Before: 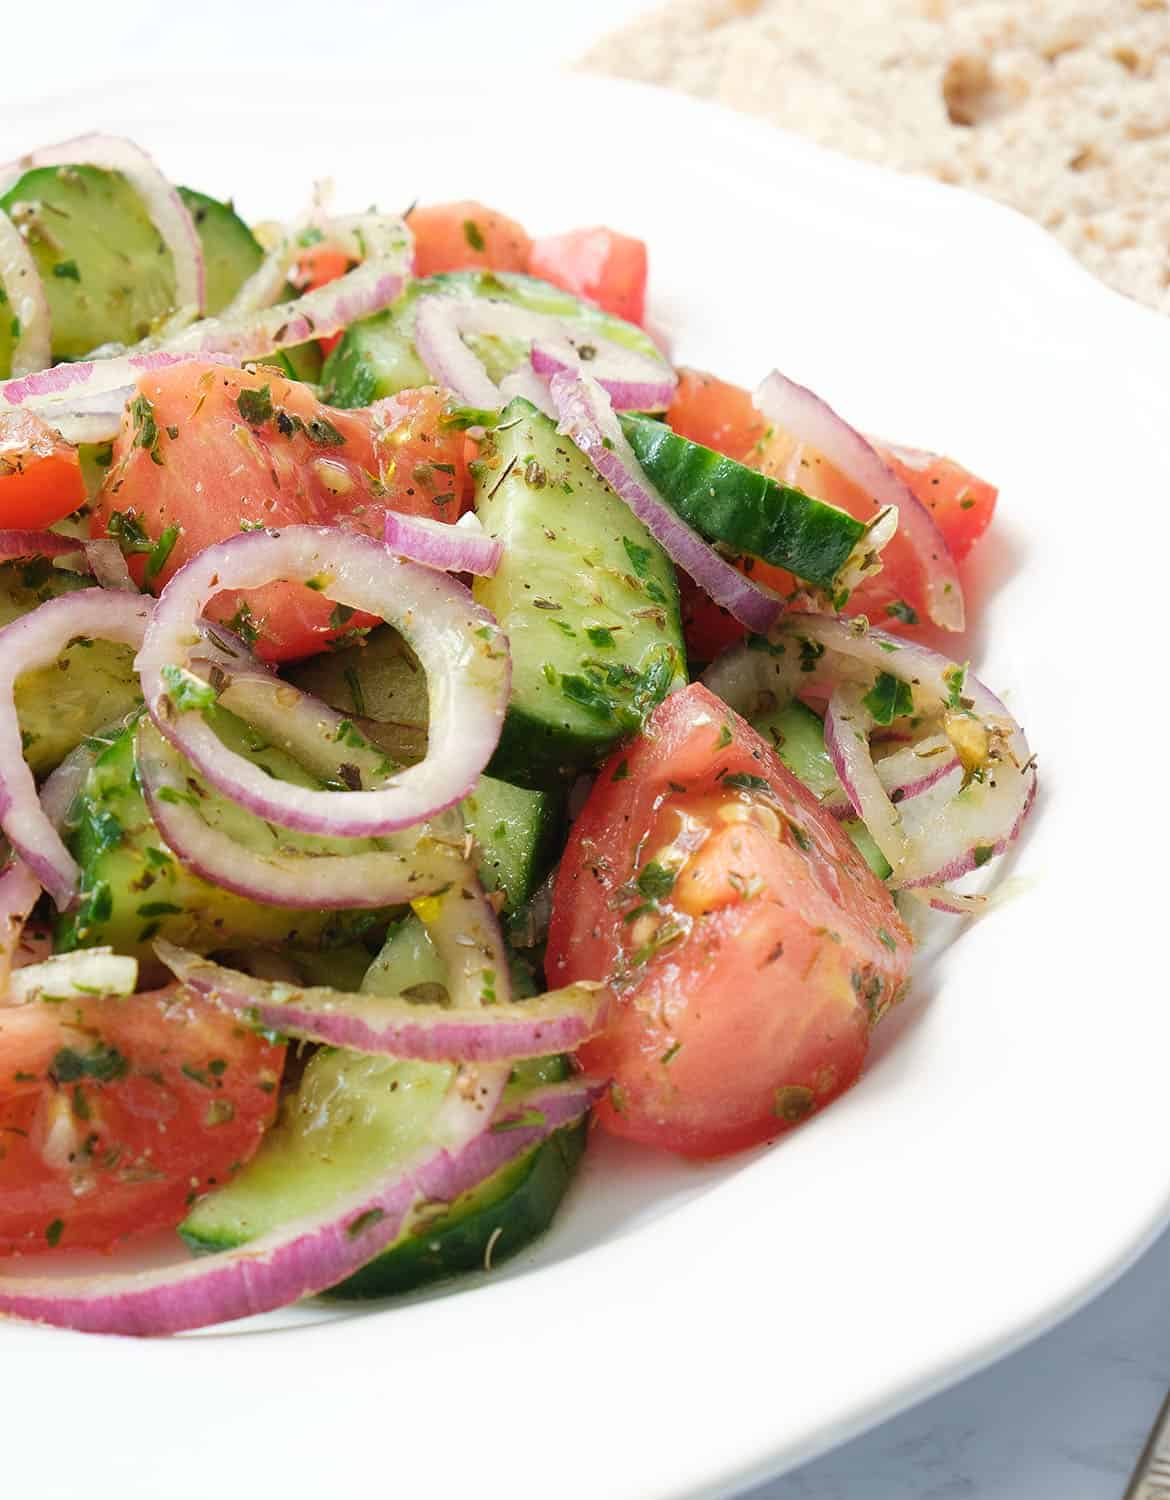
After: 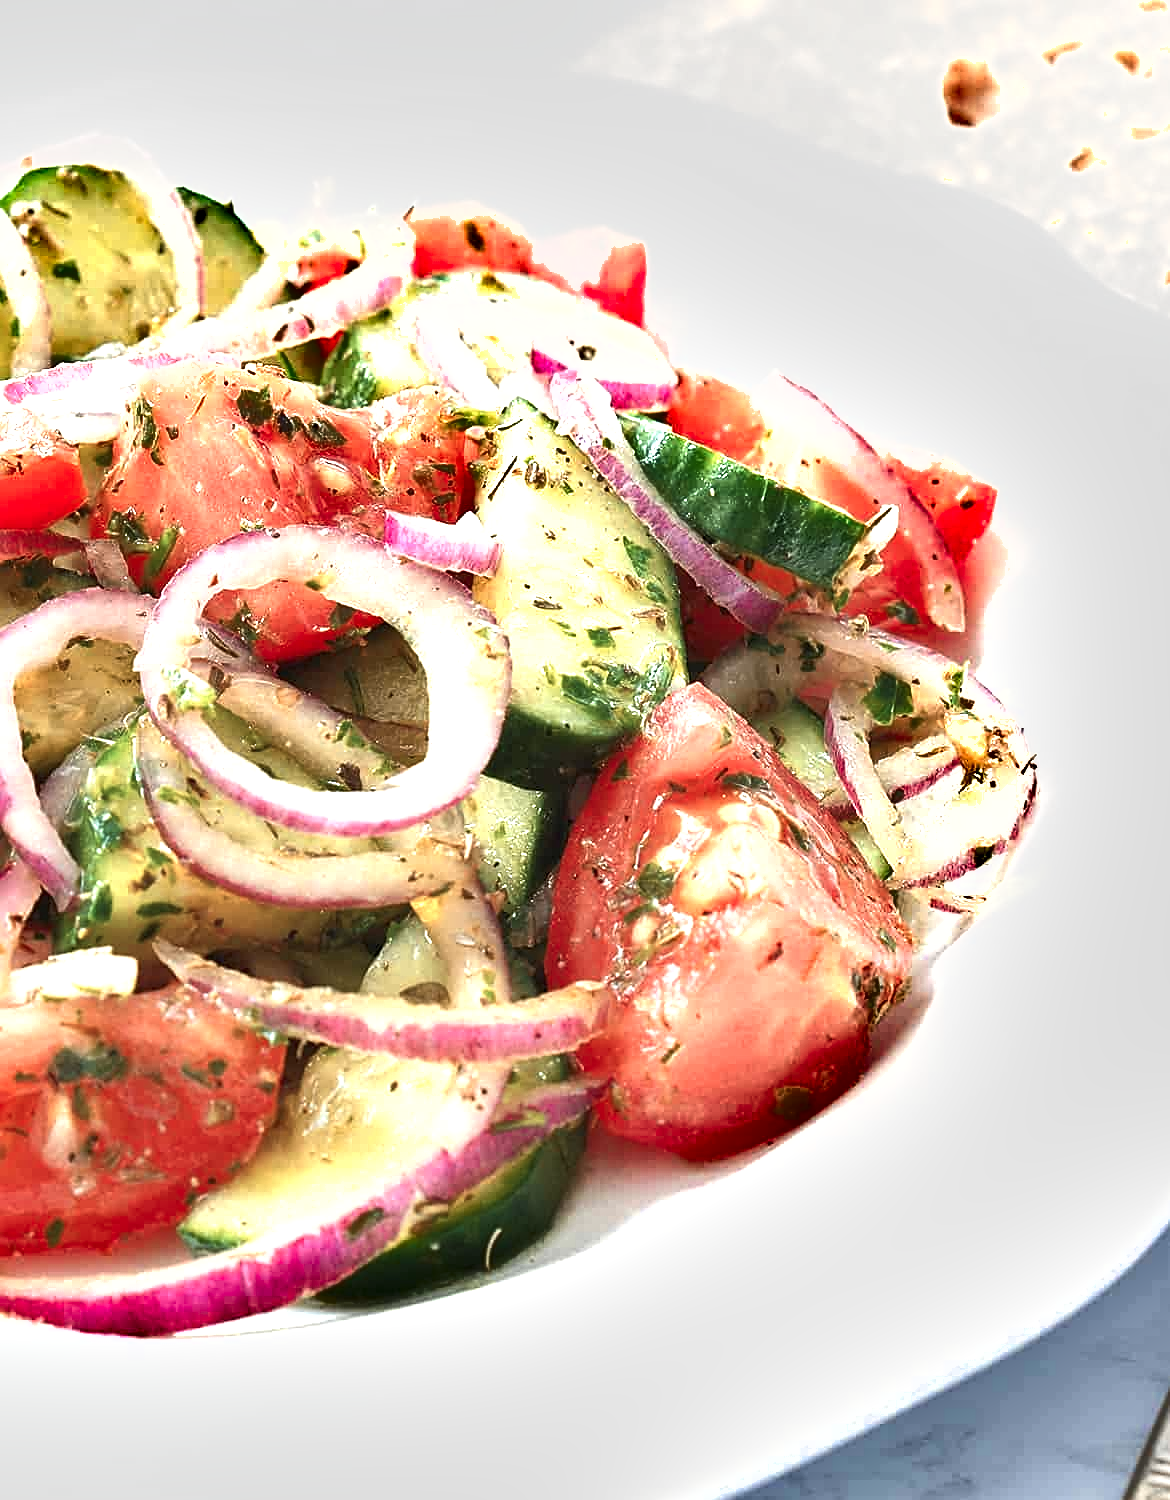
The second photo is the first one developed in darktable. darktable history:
color zones: curves: ch0 [(0, 0.473) (0.001, 0.473) (0.226, 0.548) (0.4, 0.589) (0.525, 0.54) (0.728, 0.403) (0.999, 0.473) (1, 0.473)]; ch1 [(0, 0.619) (0.001, 0.619) (0.234, 0.388) (0.4, 0.372) (0.528, 0.422) (0.732, 0.53) (0.999, 0.619) (1, 0.619)]; ch2 [(0, 0.547) (0.001, 0.547) (0.226, 0.45) (0.4, 0.525) (0.525, 0.585) (0.8, 0.511) (0.999, 0.547) (1, 0.547)]
exposure: black level correction 0, exposure 0.9 EV, compensate highlight preservation false
shadows and highlights: soften with gaussian
sharpen: on, module defaults
